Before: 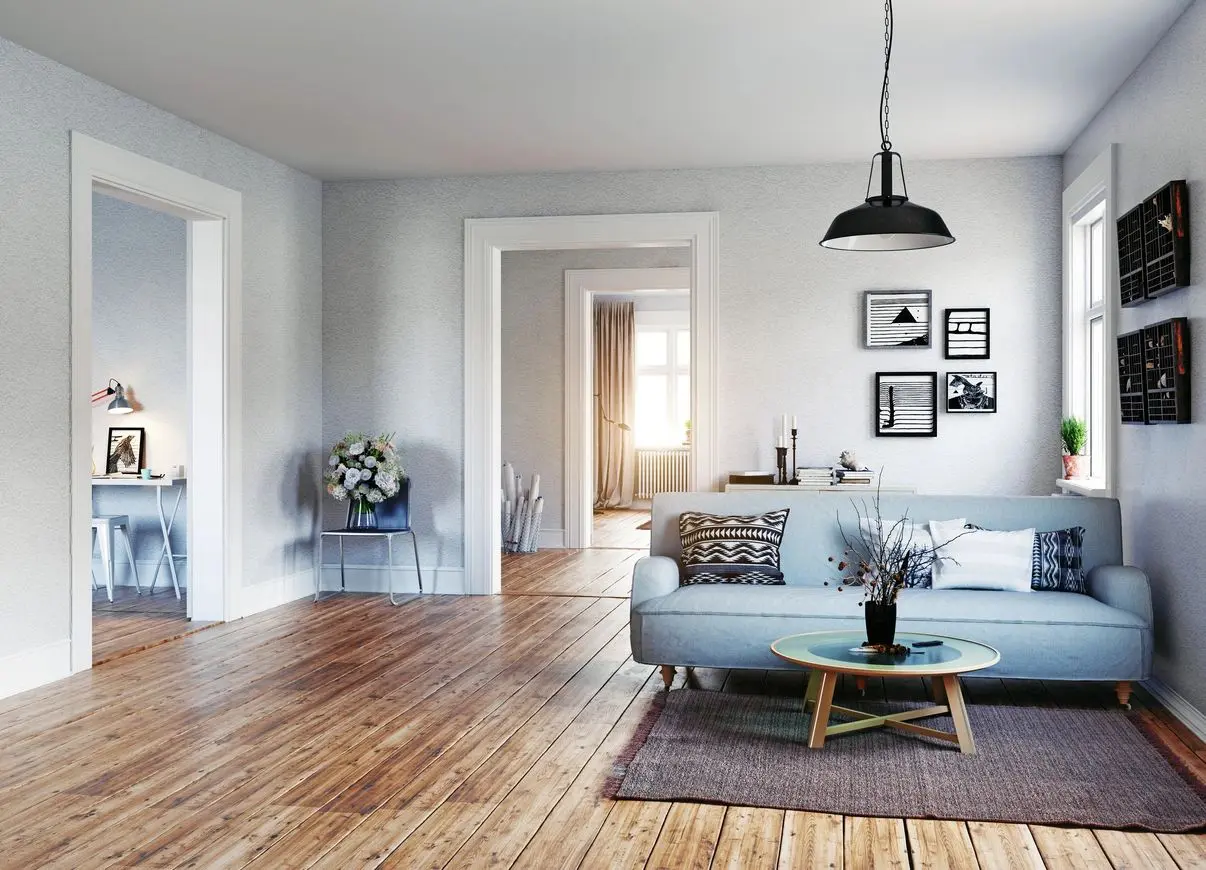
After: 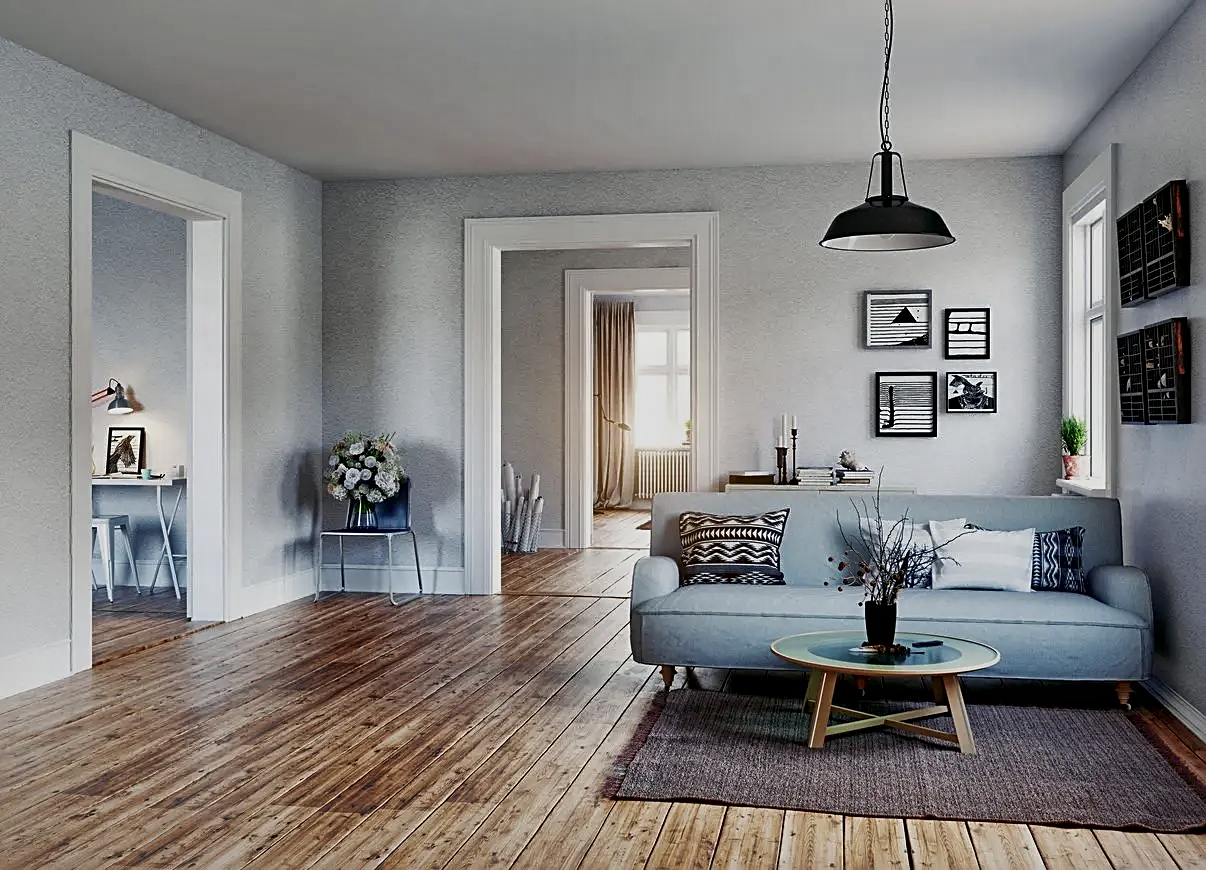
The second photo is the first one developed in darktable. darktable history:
exposure: black level correction 0, exposure -0.721 EV, compensate highlight preservation false
local contrast: mode bilateral grid, contrast 20, coarseness 50, detail 171%, midtone range 0.2
sharpen: on, module defaults
